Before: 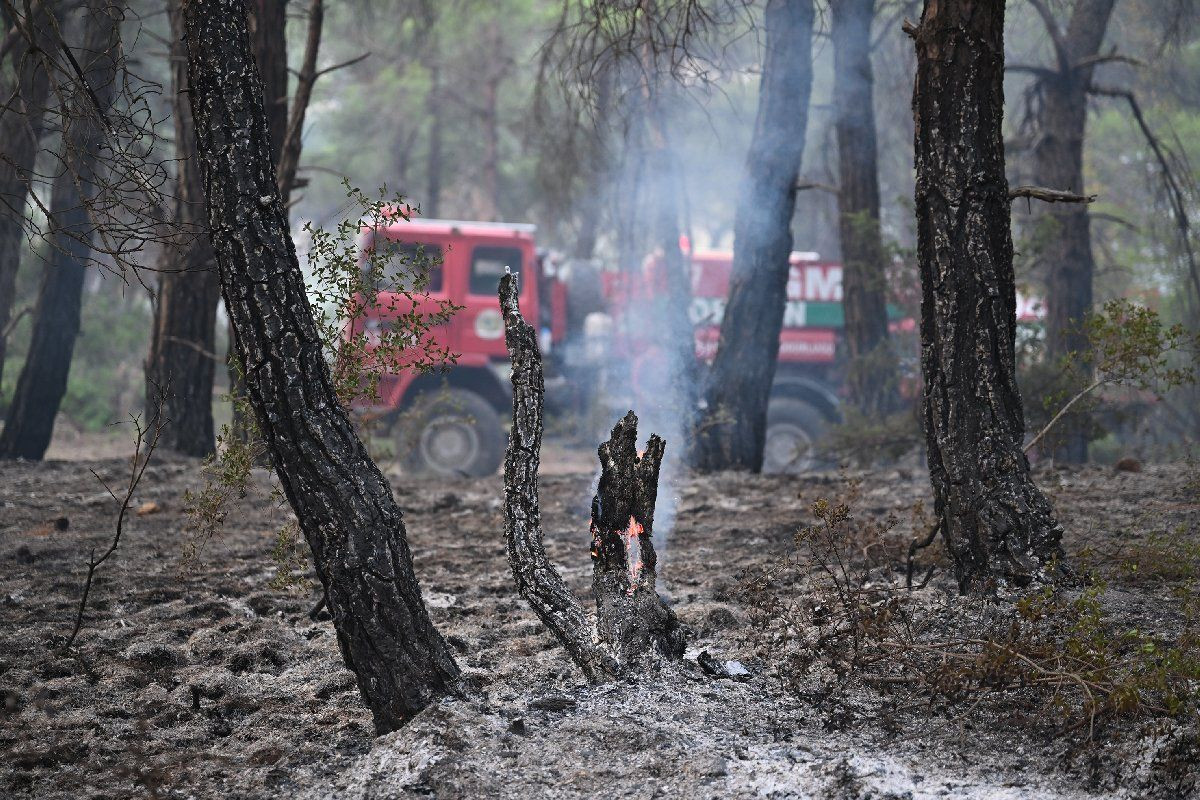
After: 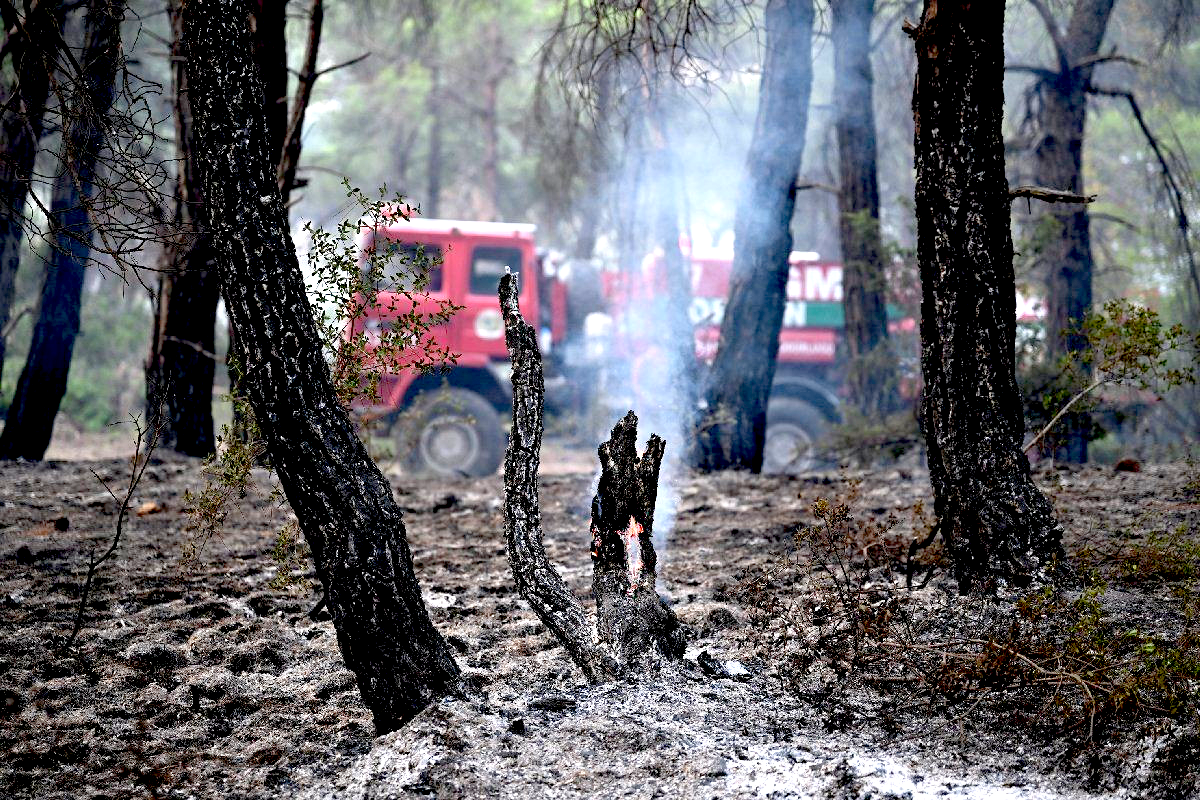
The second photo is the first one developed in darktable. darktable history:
exposure: black level correction 0.036, exposure 0.903 EV, compensate highlight preservation false
